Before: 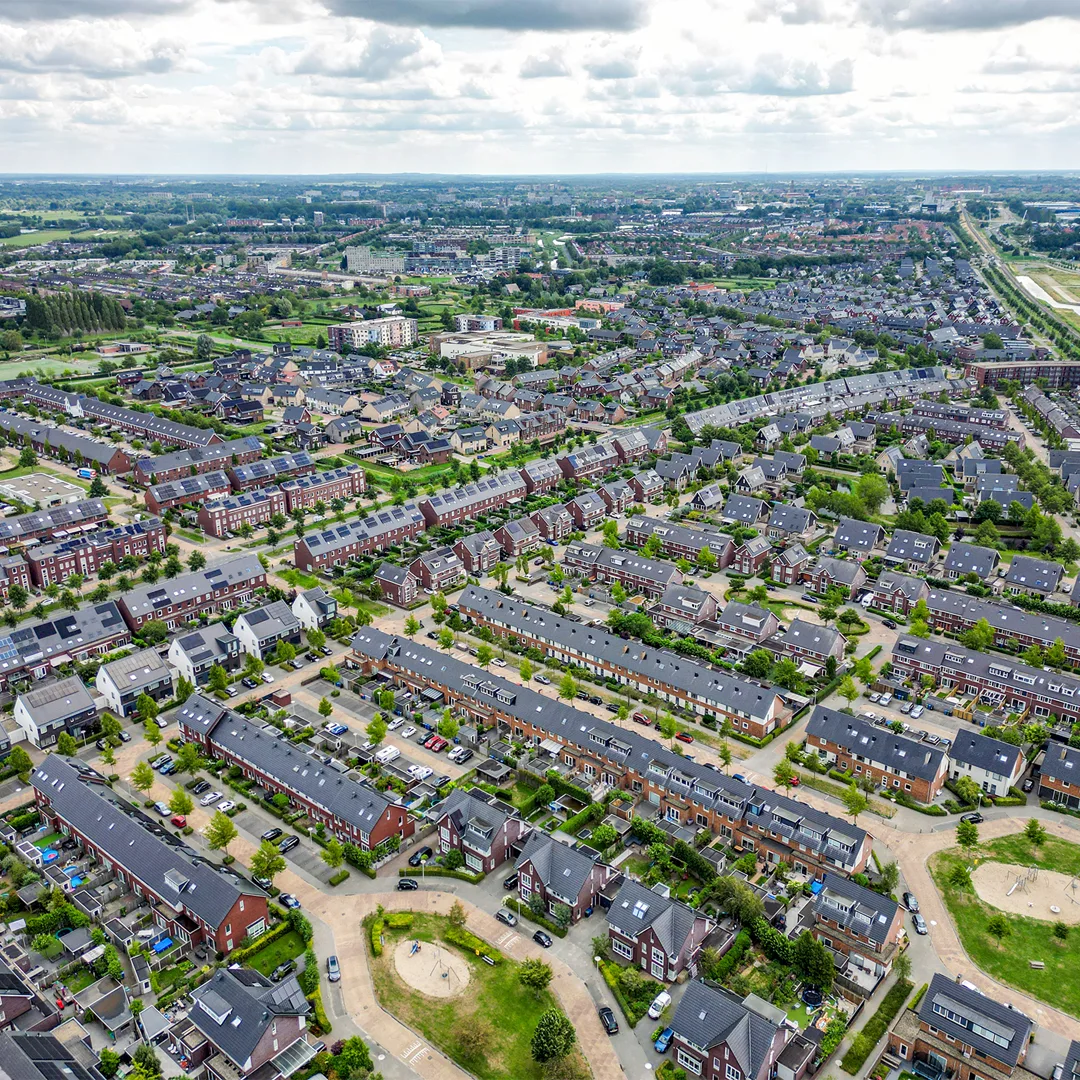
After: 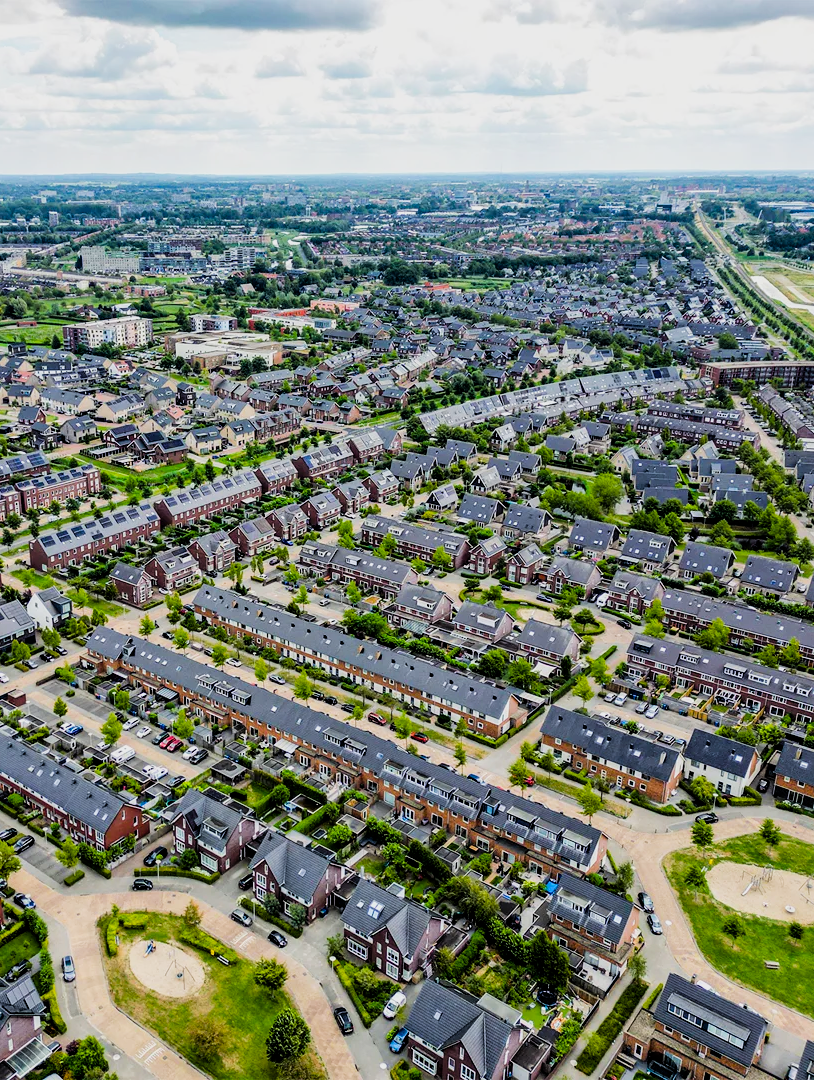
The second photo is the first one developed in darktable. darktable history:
shadows and highlights: radius 331.84, shadows 53.55, highlights -100, compress 94.63%, highlights color adjustment 73.23%, soften with gaussian
crop and rotate: left 24.6%
color balance rgb: perceptual saturation grading › global saturation 30%
filmic rgb: black relative exposure -5 EV, white relative exposure 3.5 EV, hardness 3.19, contrast 1.3, highlights saturation mix -50%
